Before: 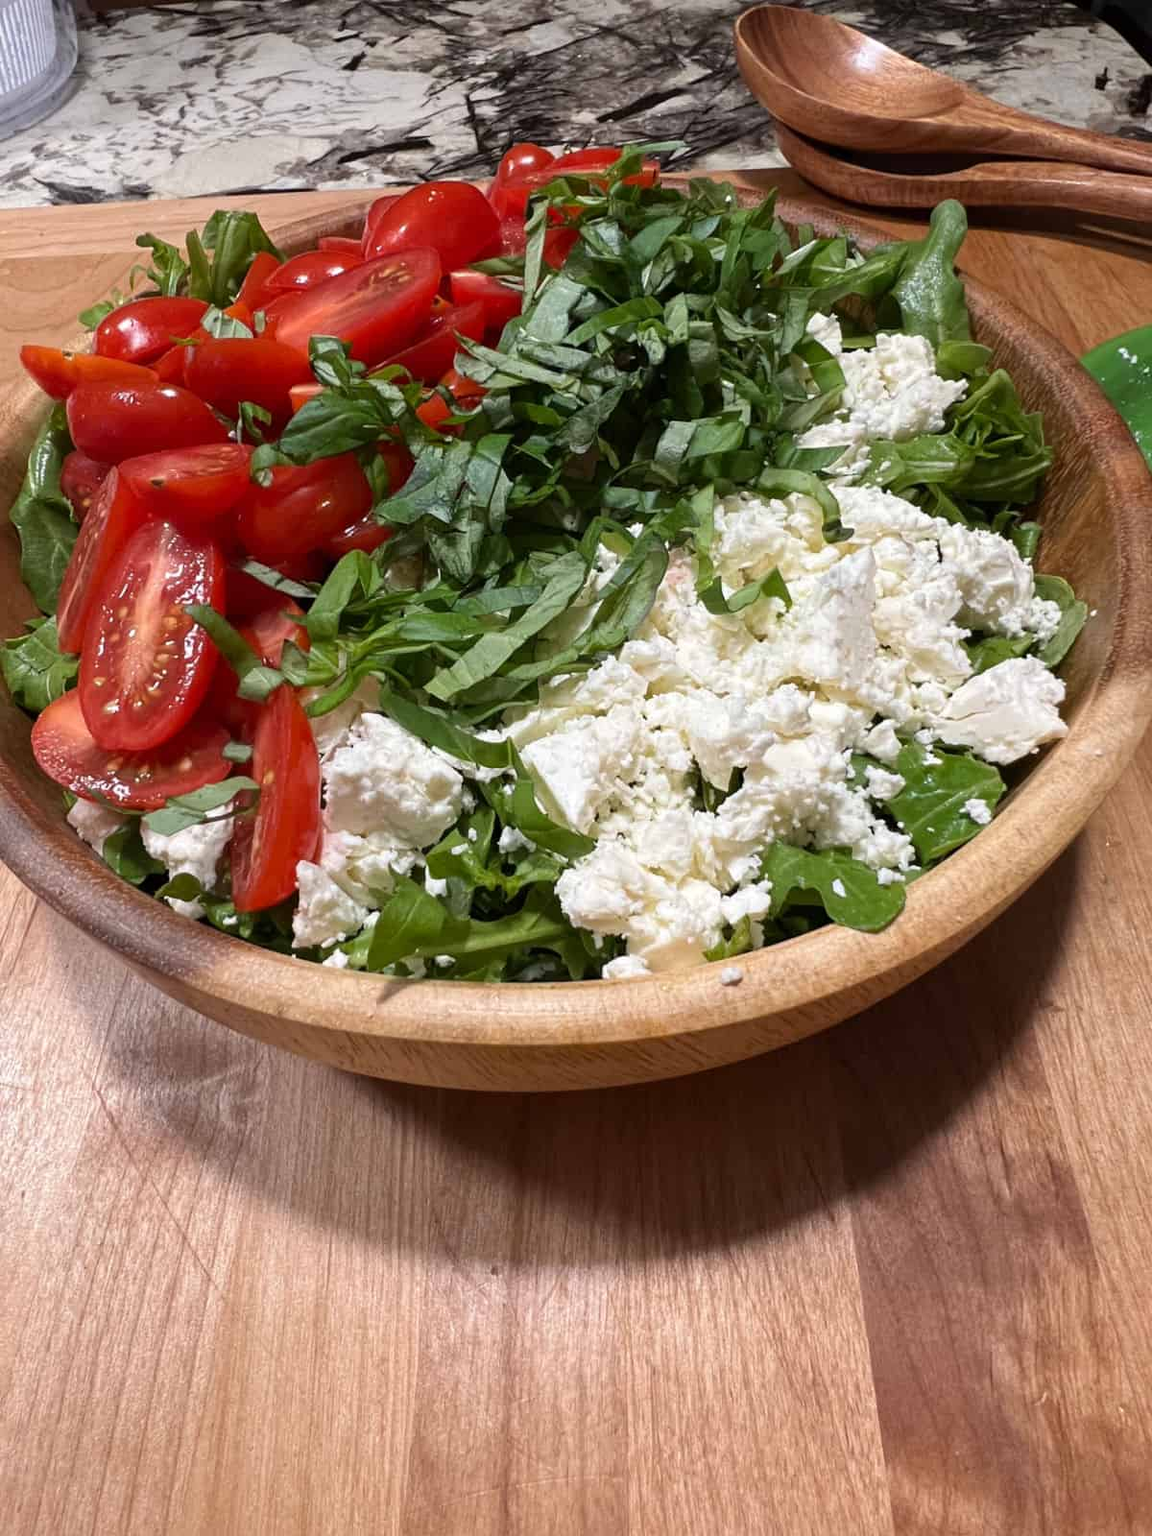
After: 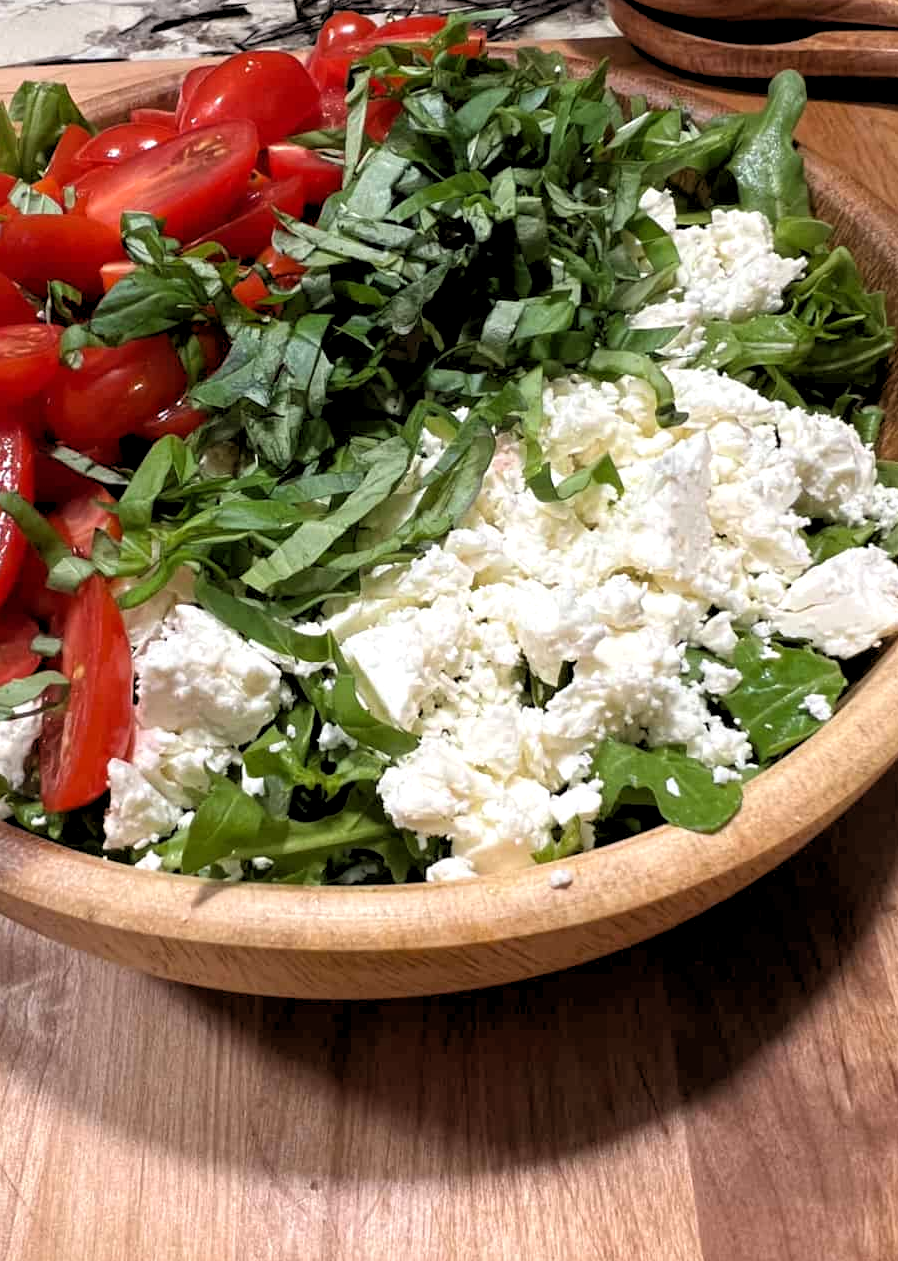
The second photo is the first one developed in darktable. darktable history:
crop: left 16.768%, top 8.653%, right 8.362%, bottom 12.485%
rgb levels: levels [[0.01, 0.419, 0.839], [0, 0.5, 1], [0, 0.5, 1]]
